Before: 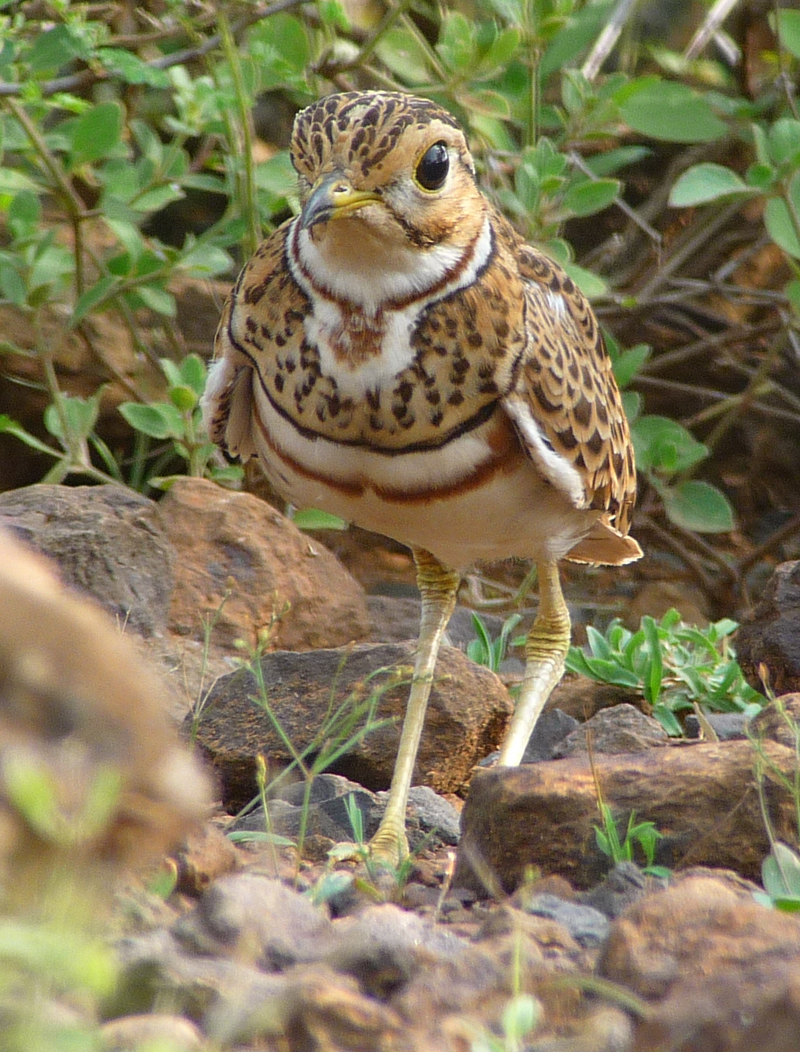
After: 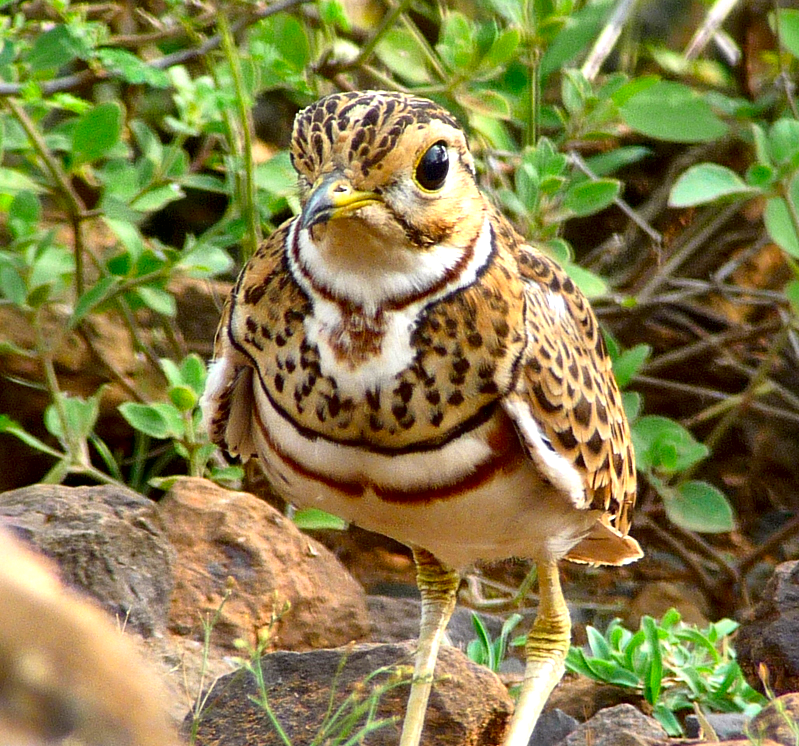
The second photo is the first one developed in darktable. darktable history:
exposure: black level correction 0.005, exposure 0.017 EV, compensate exposure bias true, compensate highlight preservation false
color correction: highlights b* -0.036, saturation 1.33
local contrast: mode bilateral grid, contrast 69, coarseness 75, detail 180%, midtone range 0.2
crop: right 0%, bottom 29.055%
